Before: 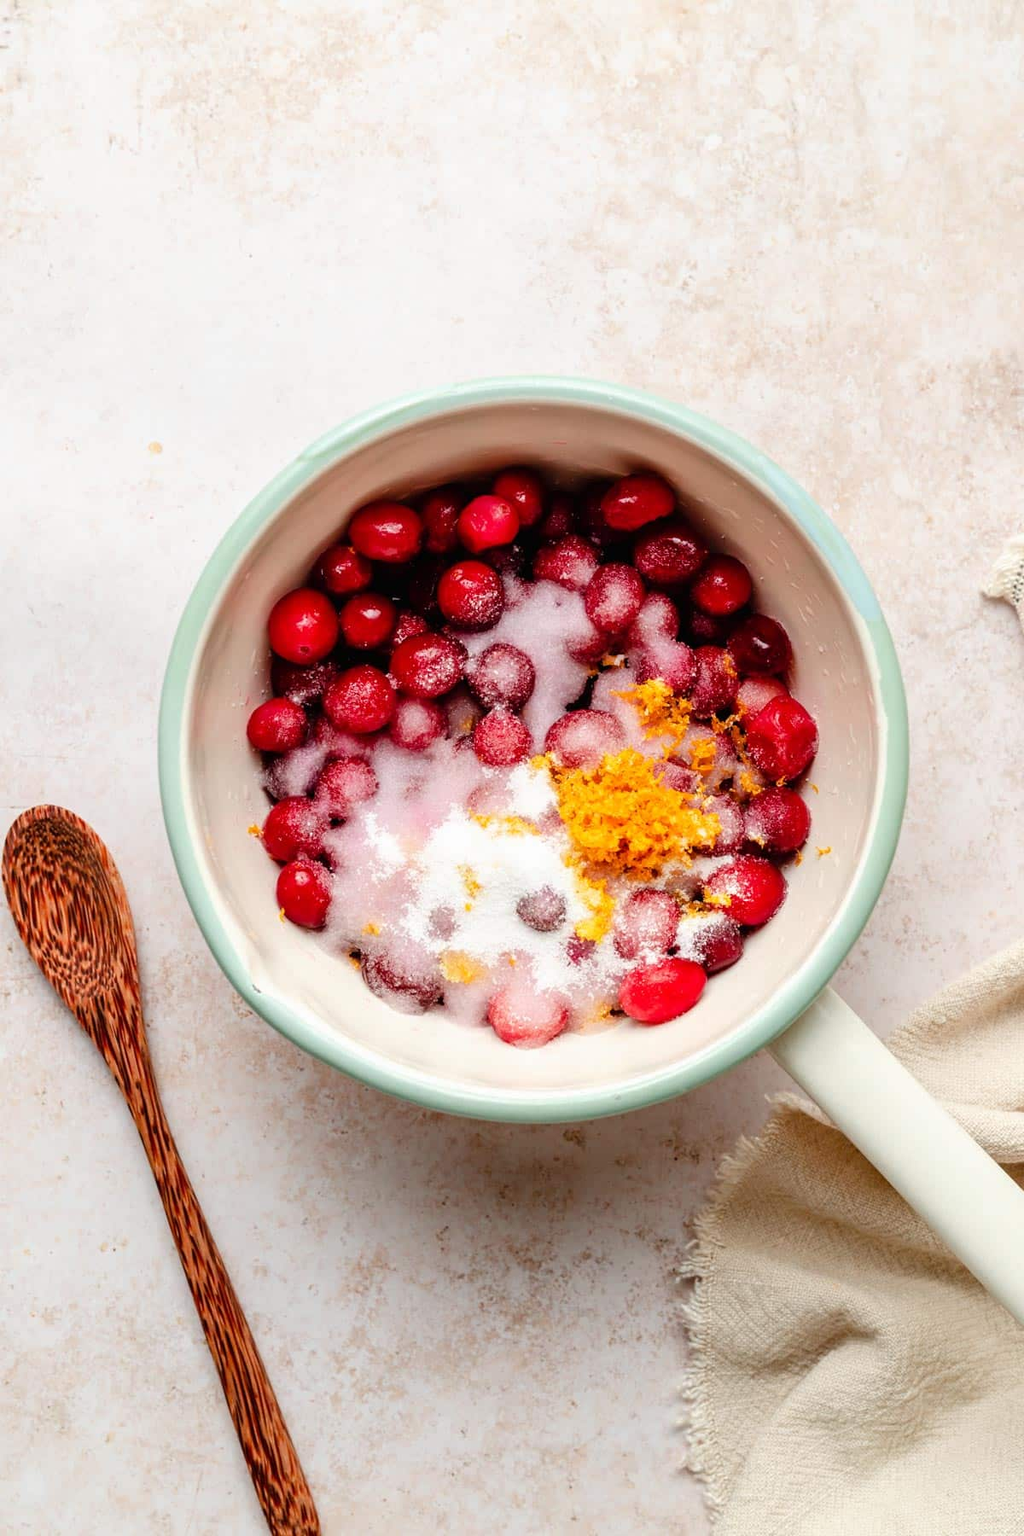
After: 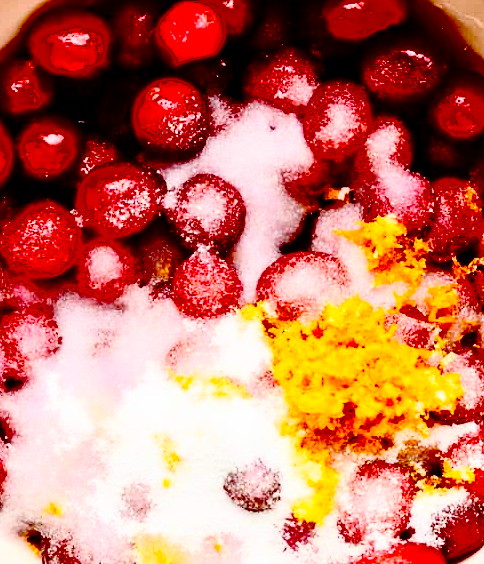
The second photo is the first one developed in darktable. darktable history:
shadows and highlights: radius 126.79, shadows 30.41, highlights -31.23, low approximation 0.01, soften with gaussian
exposure: black level correction 0.1, exposure -0.084 EV, compensate highlight preservation false
contrast brightness saturation: contrast 0.37, brightness 0.527
crop: left 31.889%, top 32.256%, right 27.732%, bottom 36.391%
